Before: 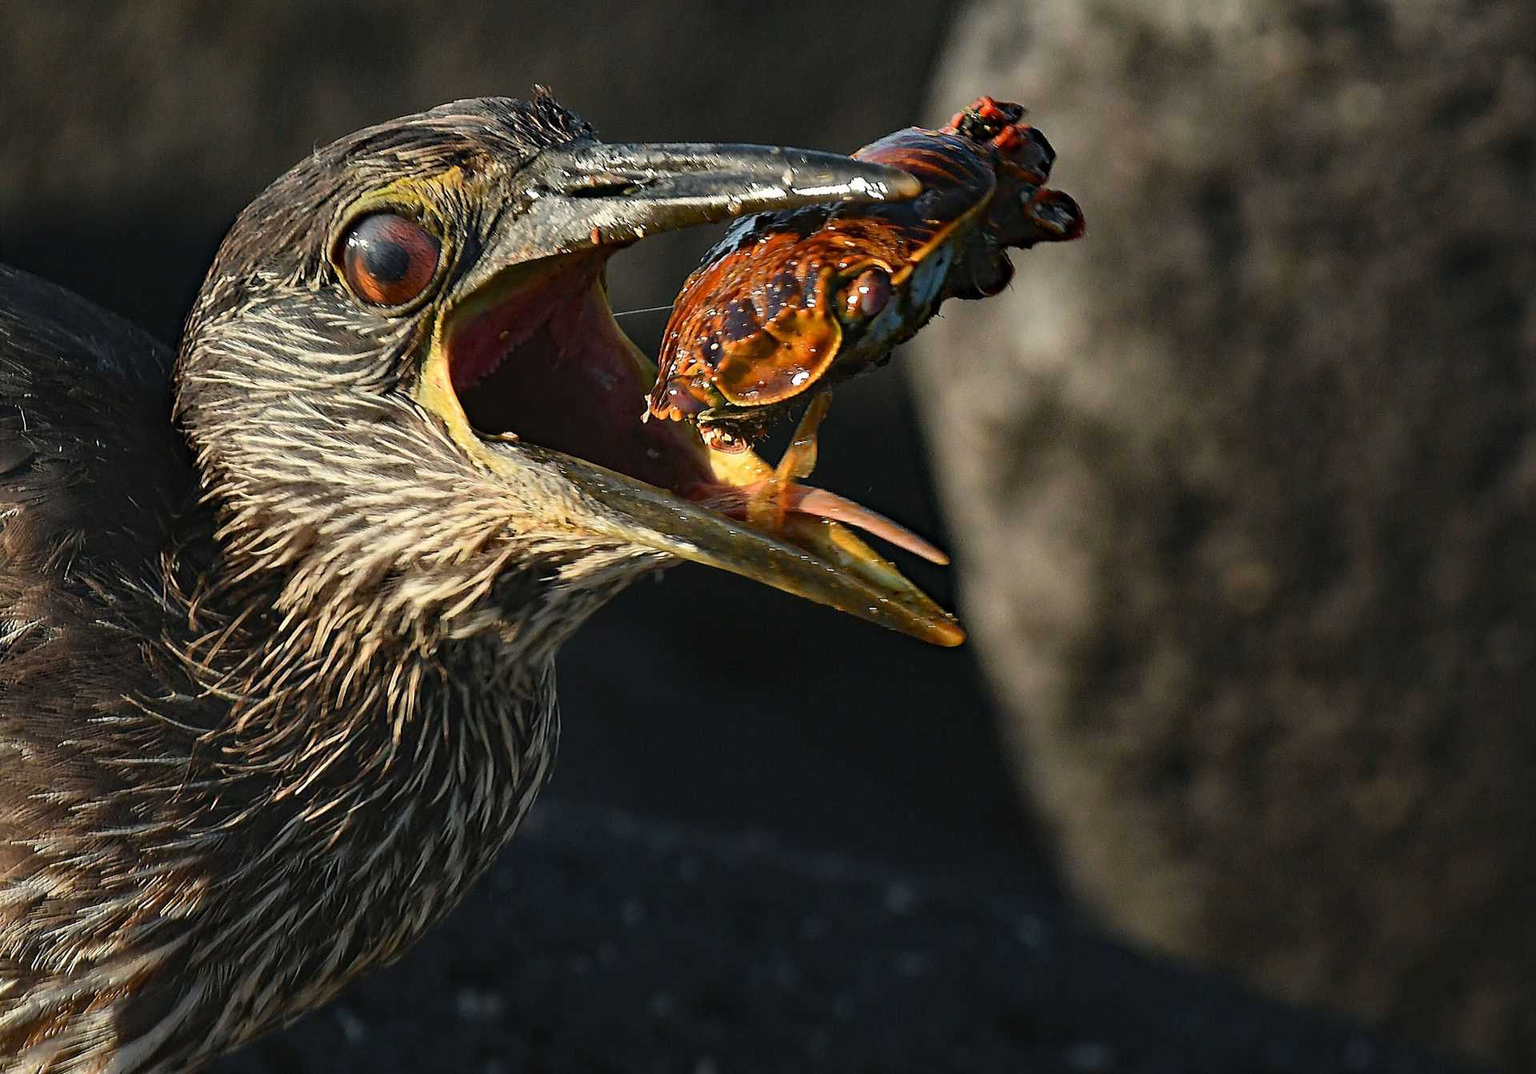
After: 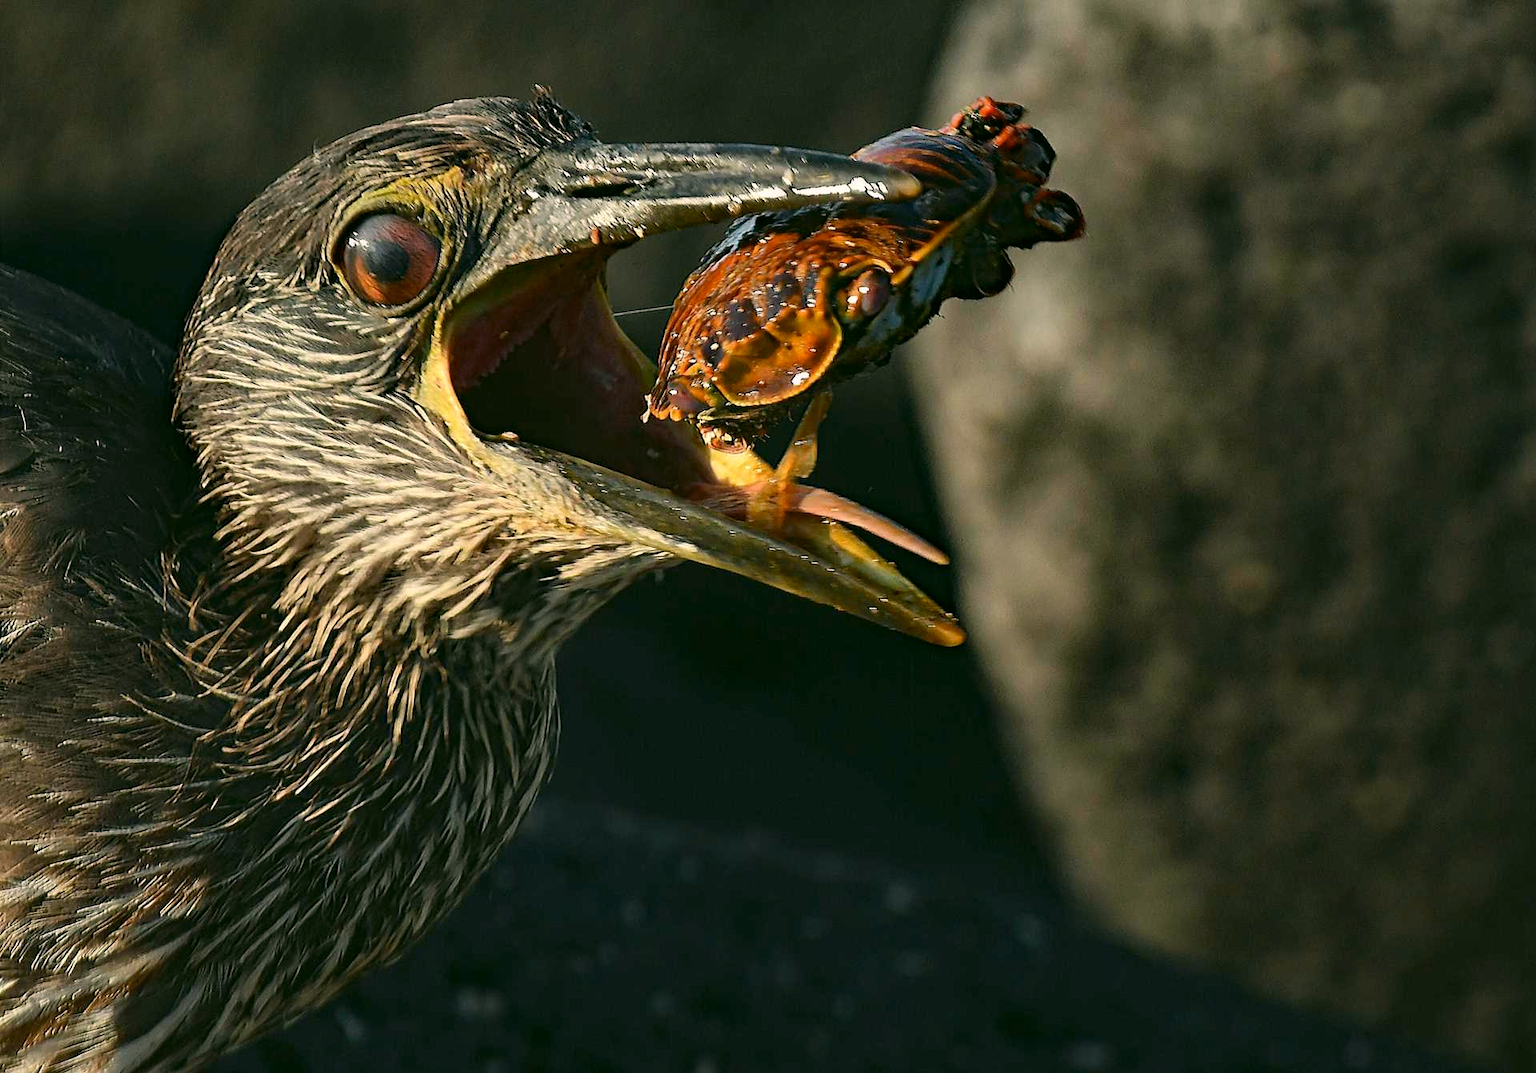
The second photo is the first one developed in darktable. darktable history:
color correction: highlights a* 4.02, highlights b* 4.98, shadows a* -7.55, shadows b* 4.98
tone equalizer: on, module defaults
